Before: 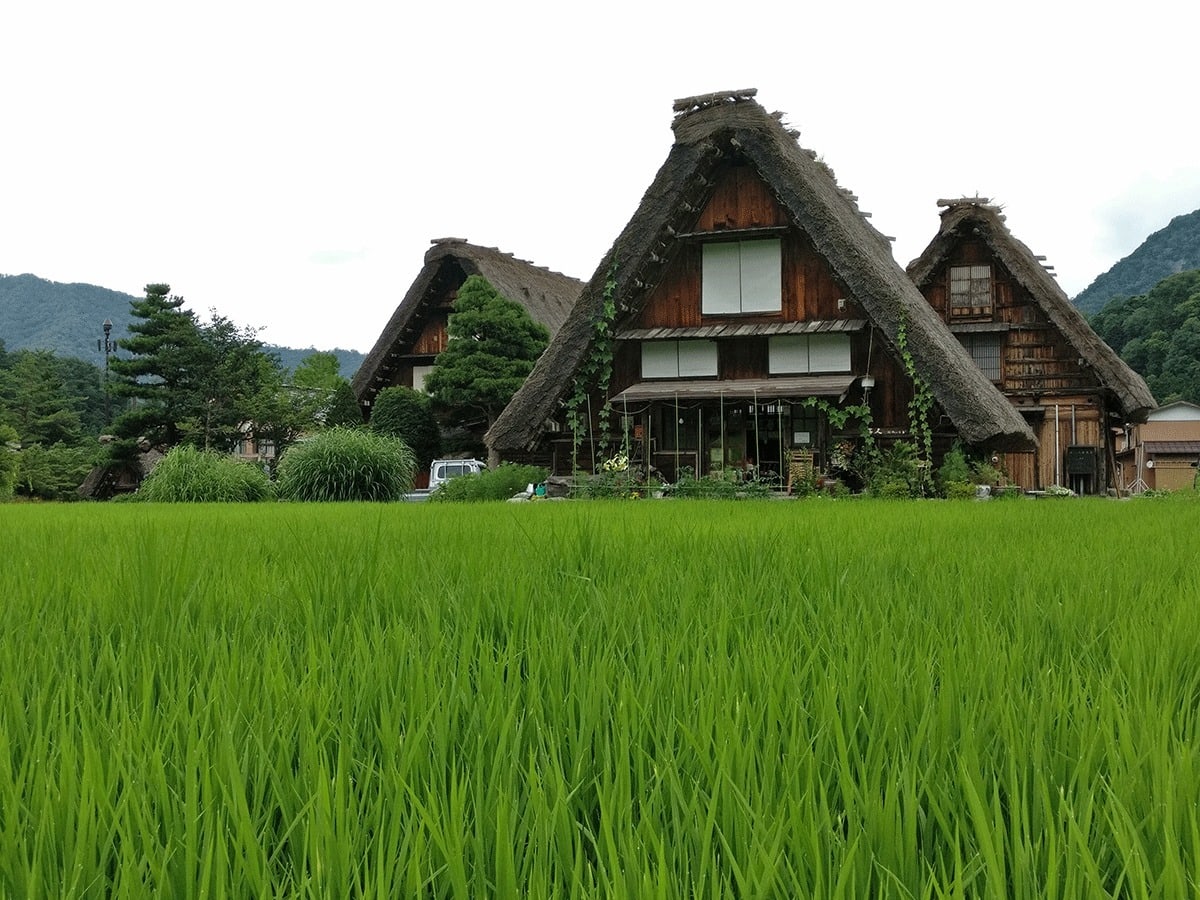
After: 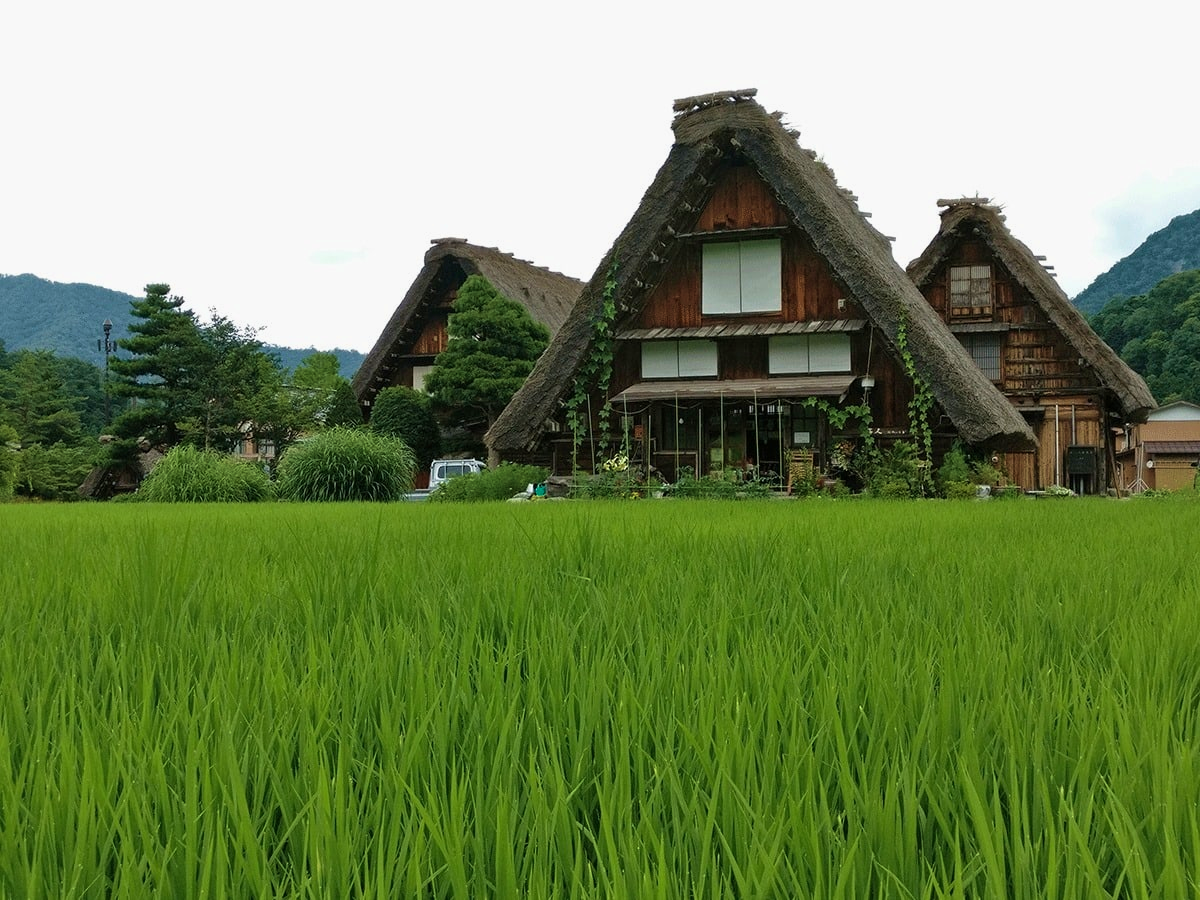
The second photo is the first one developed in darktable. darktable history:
exposure: exposure -0.072 EV, compensate highlight preservation false
velvia: strength 44.99%
